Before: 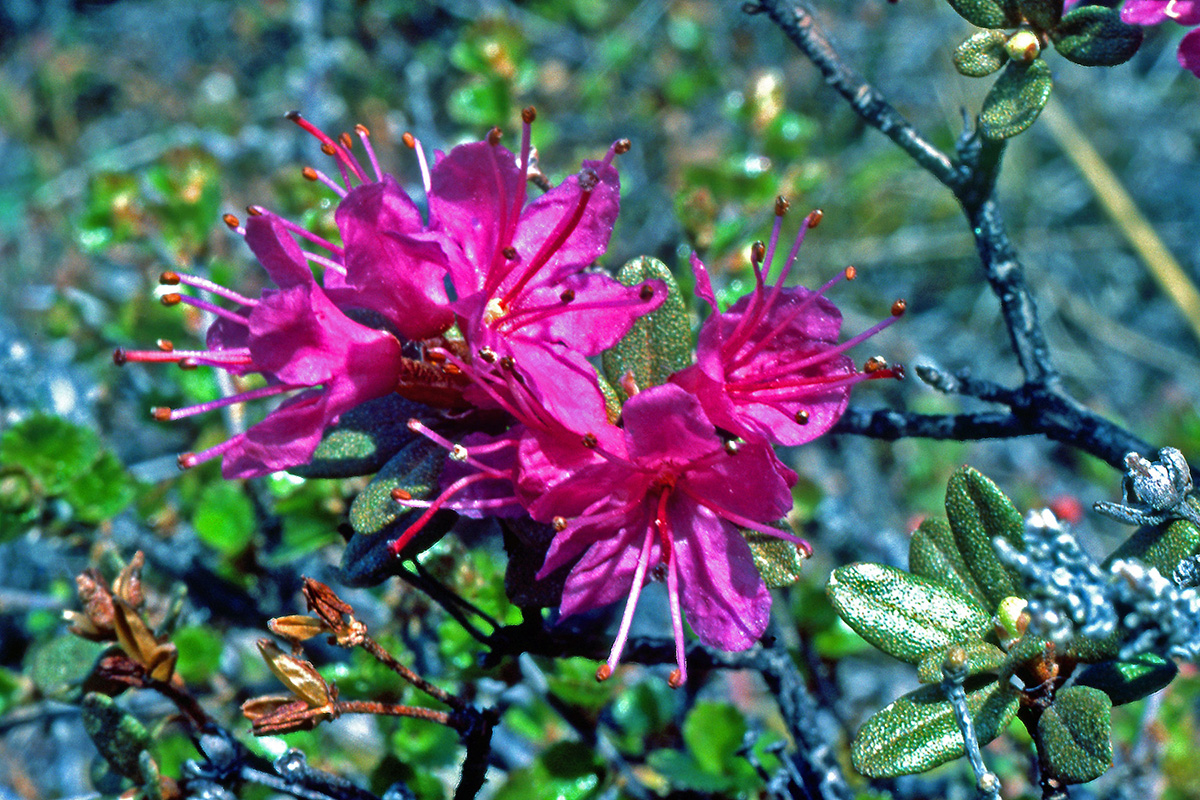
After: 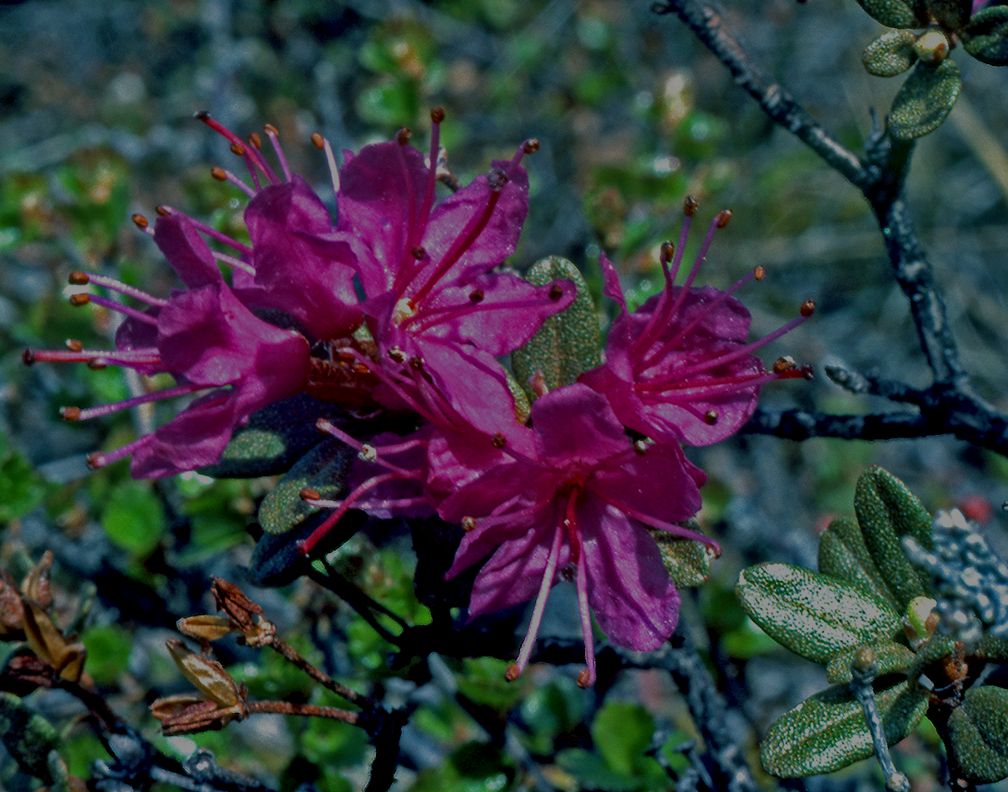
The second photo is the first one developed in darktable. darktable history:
local contrast: on, module defaults
exposure: exposure -2.002 EV, compensate highlight preservation false
crop: left 7.598%, right 7.873%
